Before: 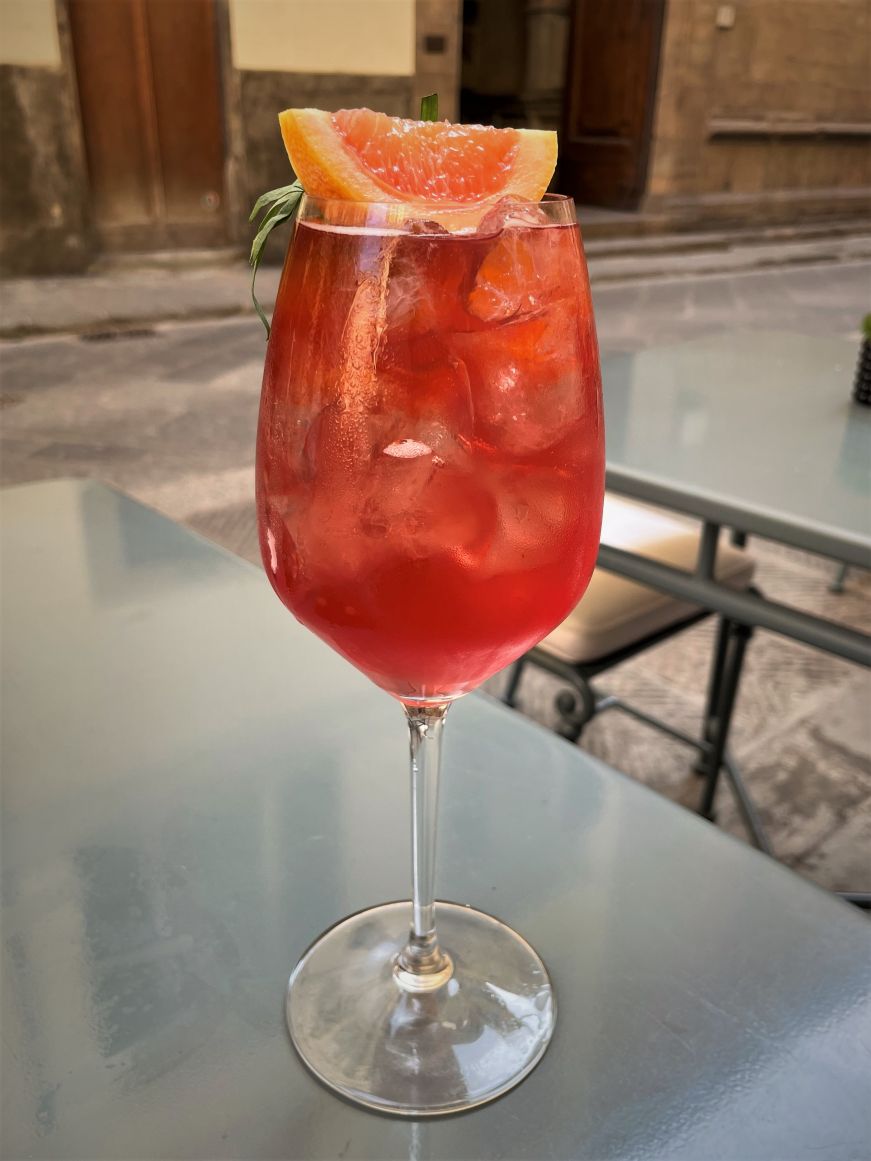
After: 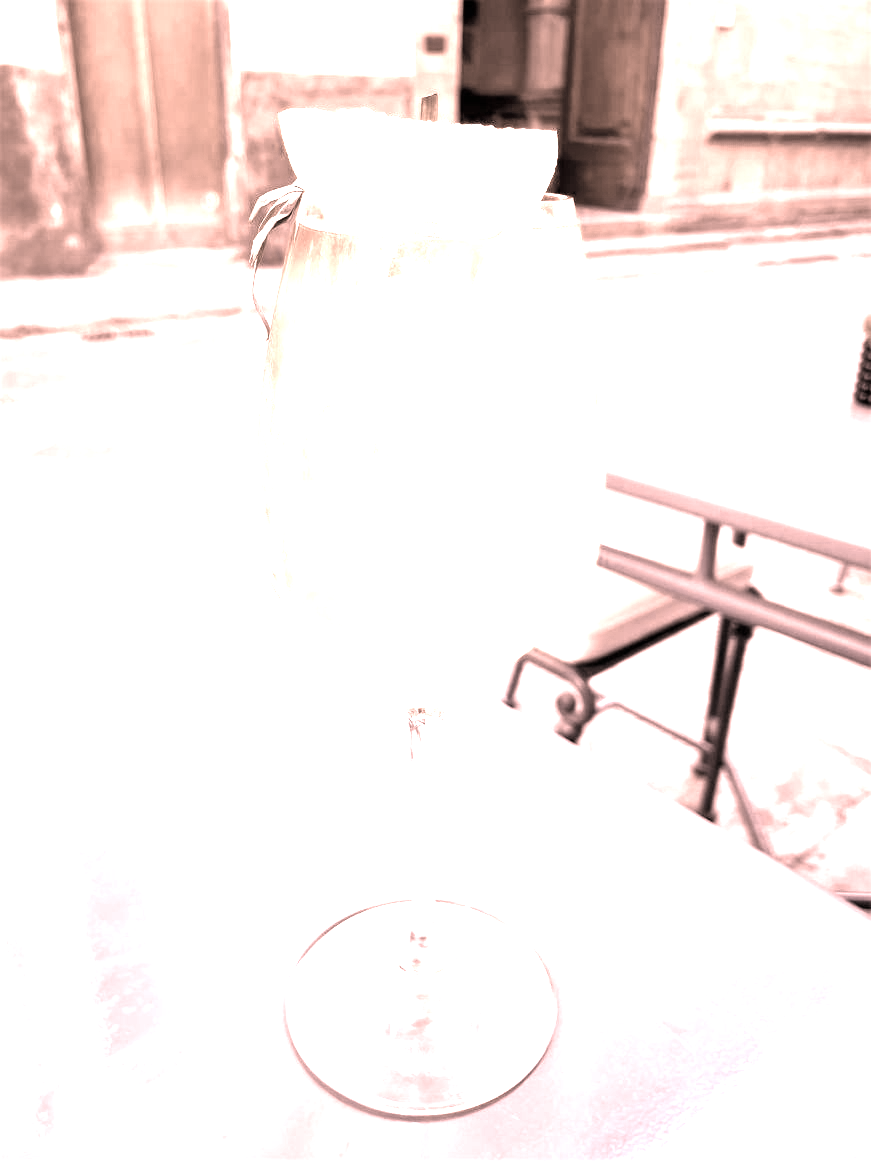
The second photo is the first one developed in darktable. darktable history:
color correction: saturation 0.2
white balance: red 4.26, blue 1.802
